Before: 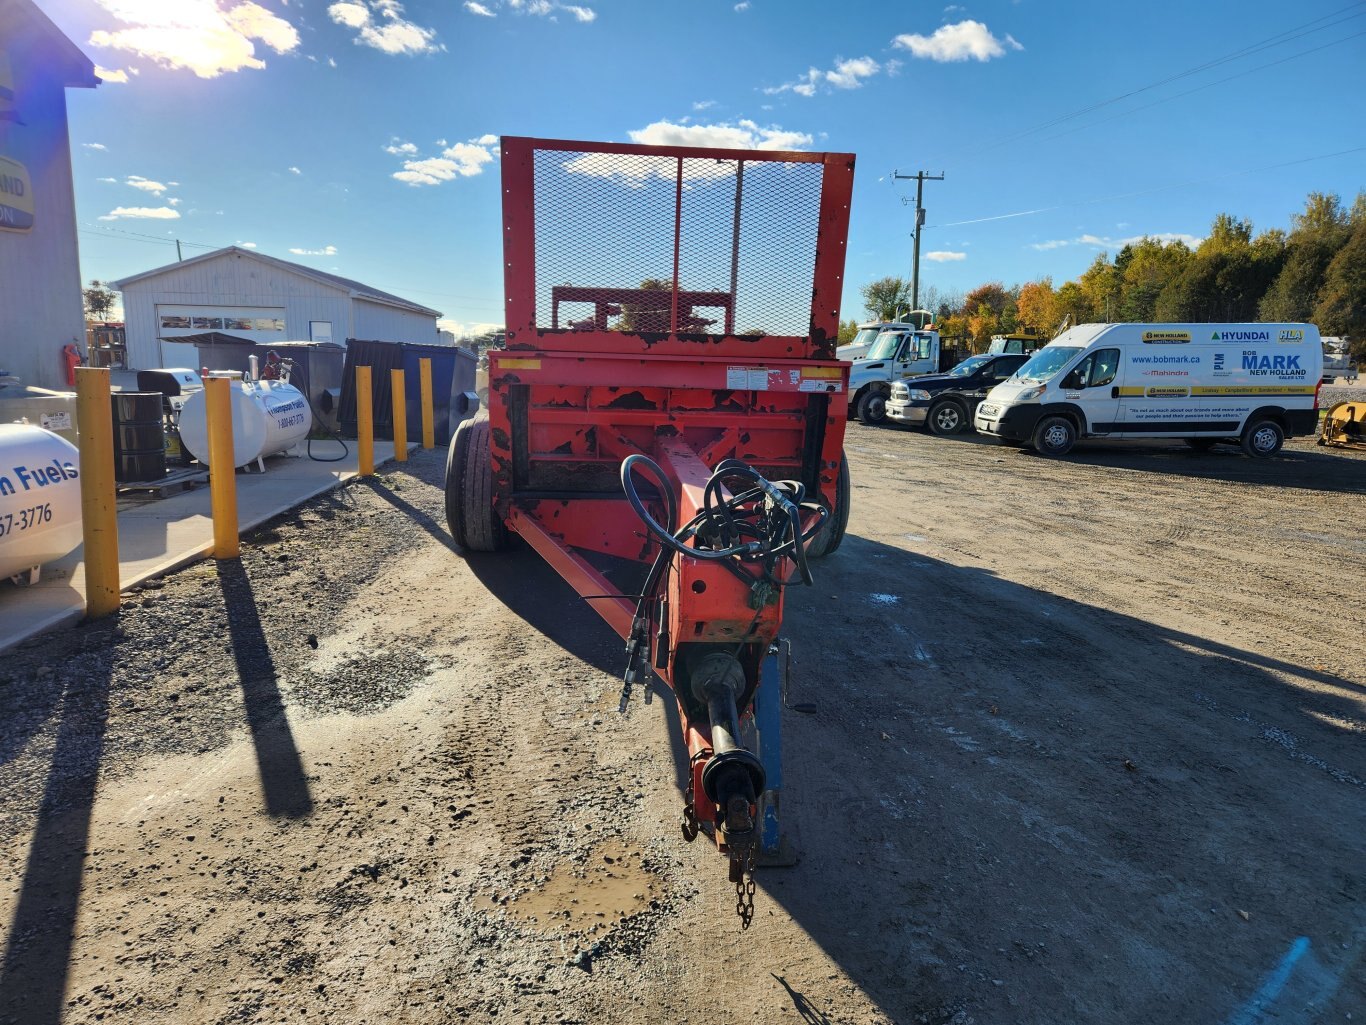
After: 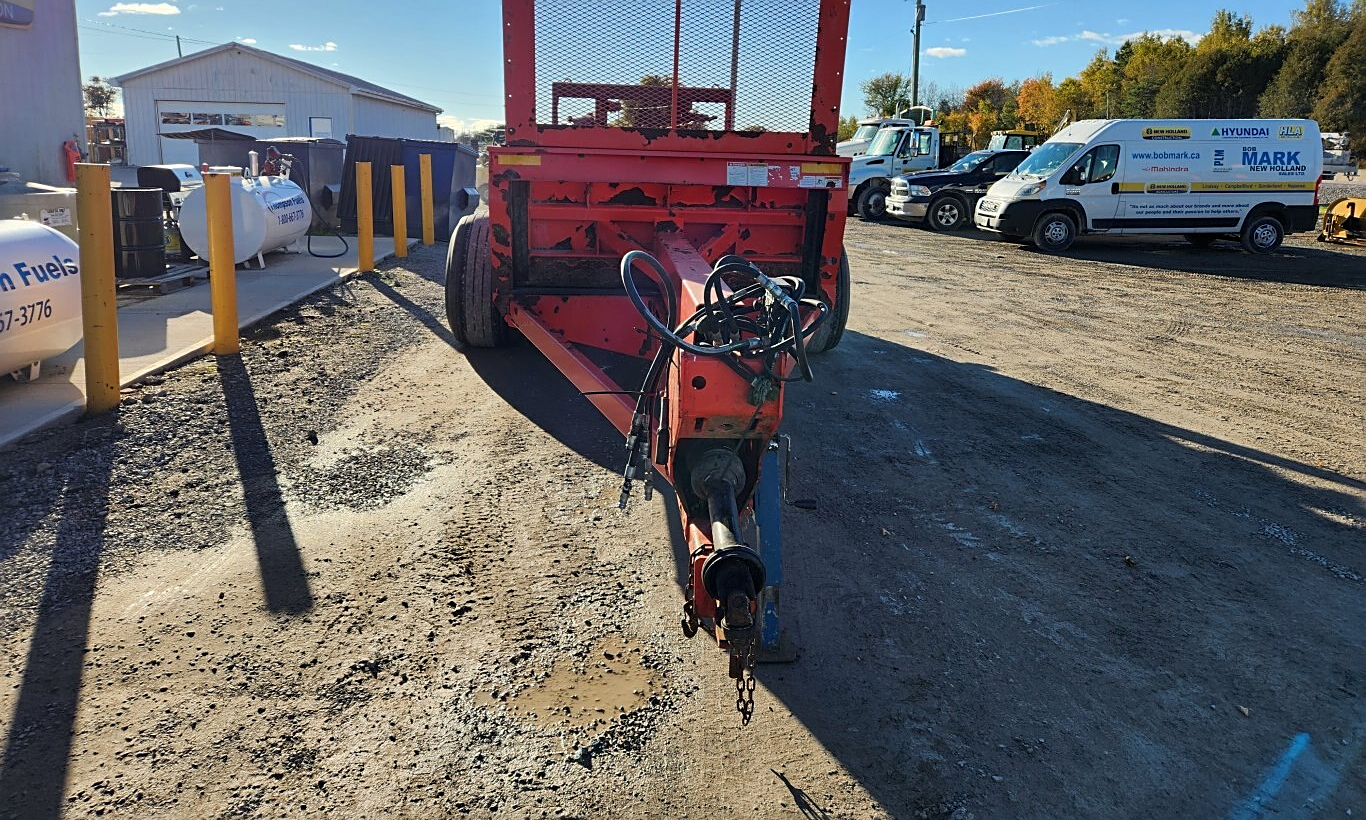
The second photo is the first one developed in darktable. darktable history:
sharpen: on, module defaults
crop and rotate: top 19.998%
